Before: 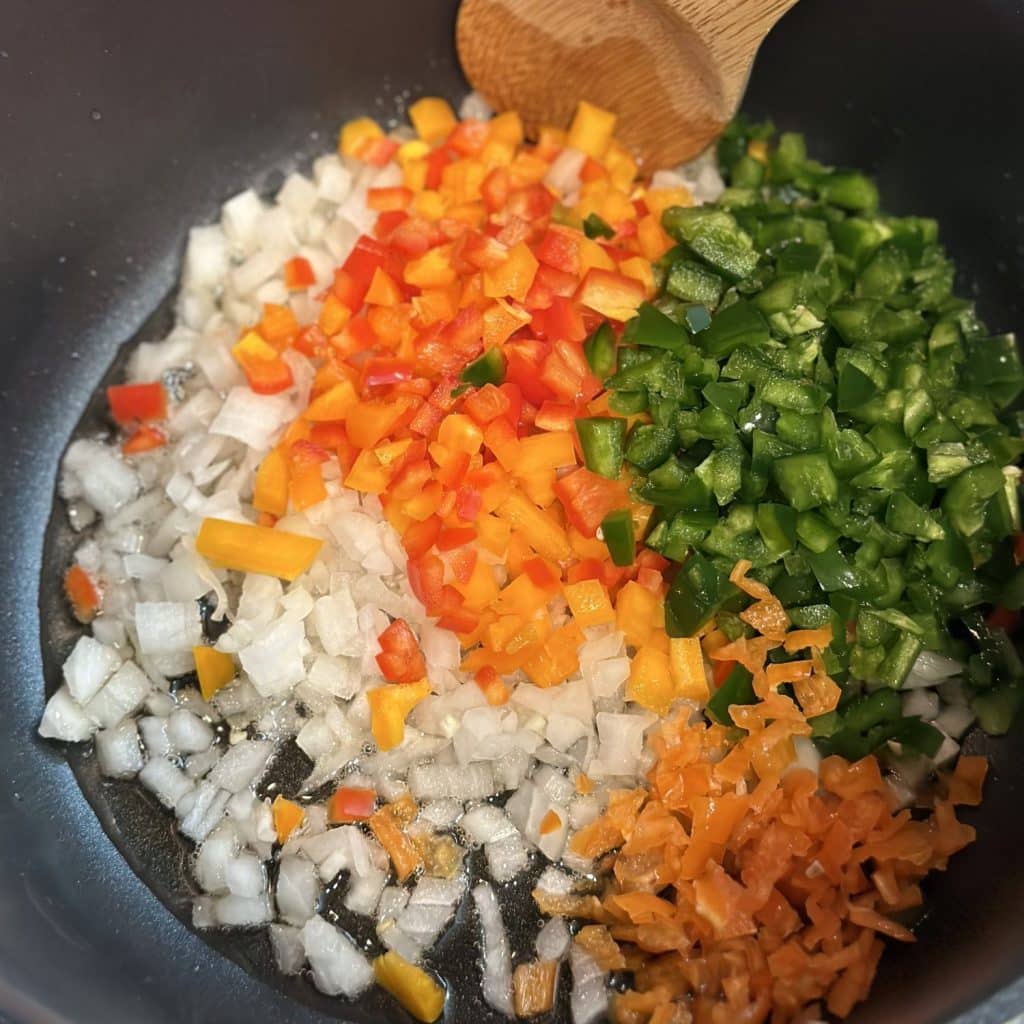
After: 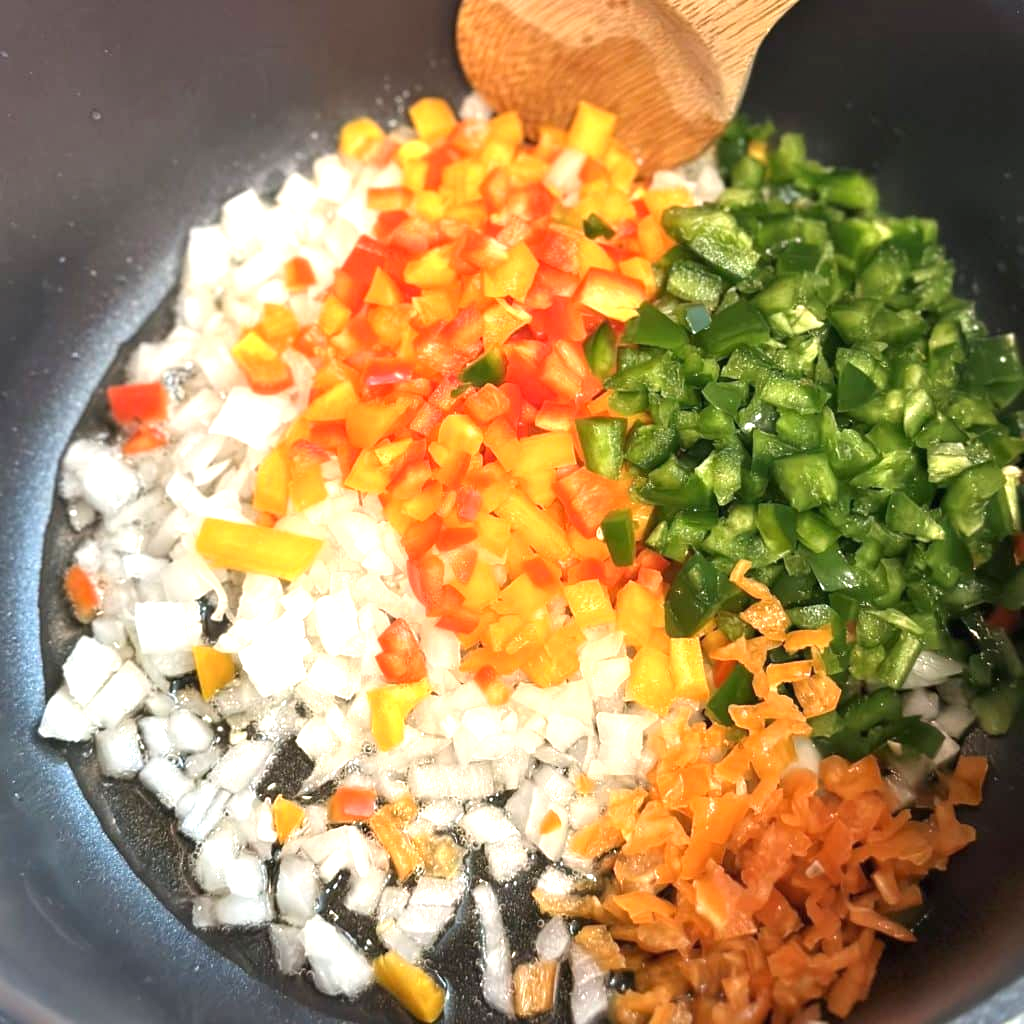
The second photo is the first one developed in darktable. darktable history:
exposure: black level correction 0, exposure 1.016 EV, compensate exposure bias true, compensate highlight preservation false
